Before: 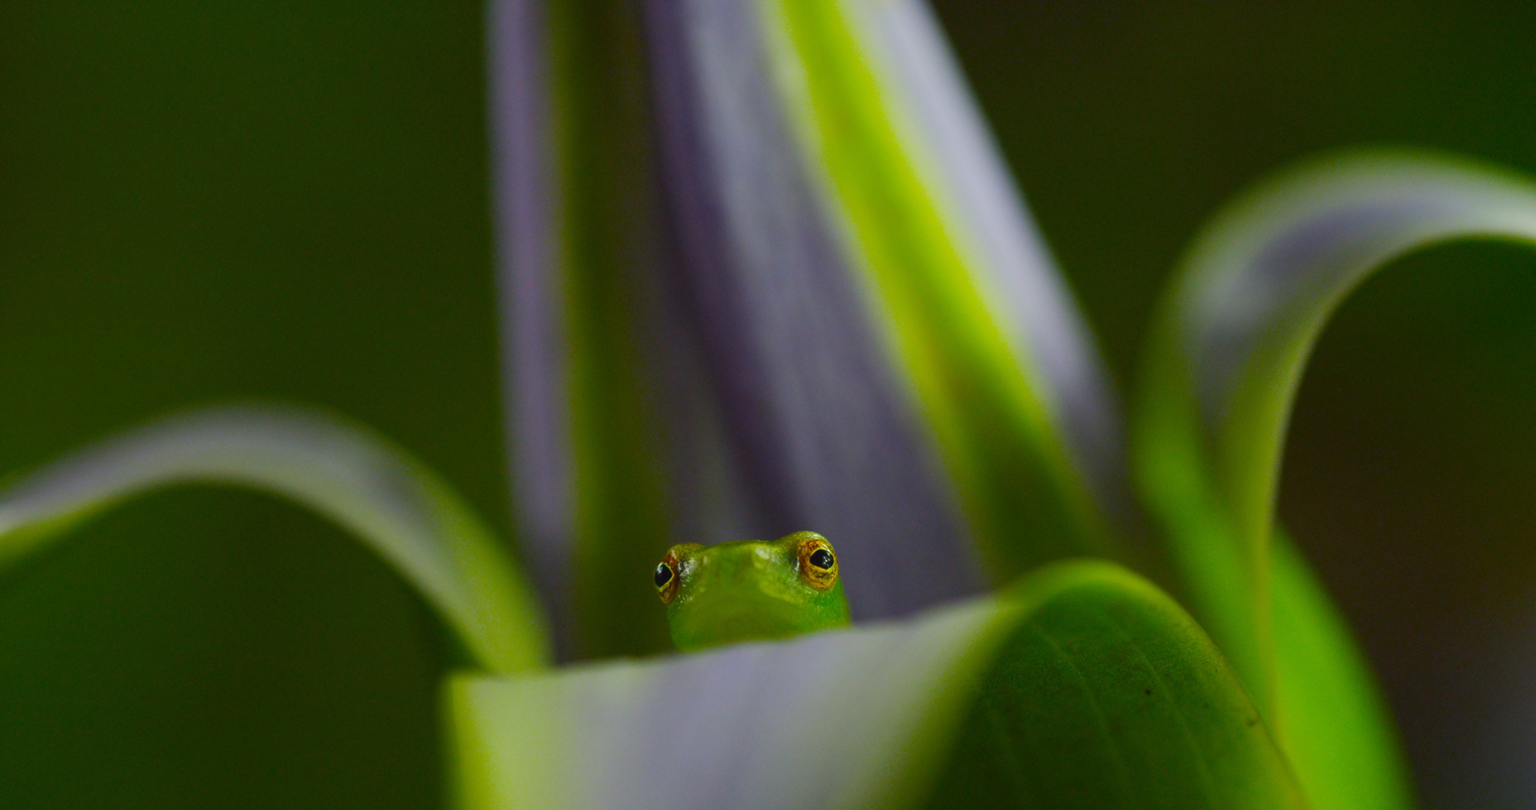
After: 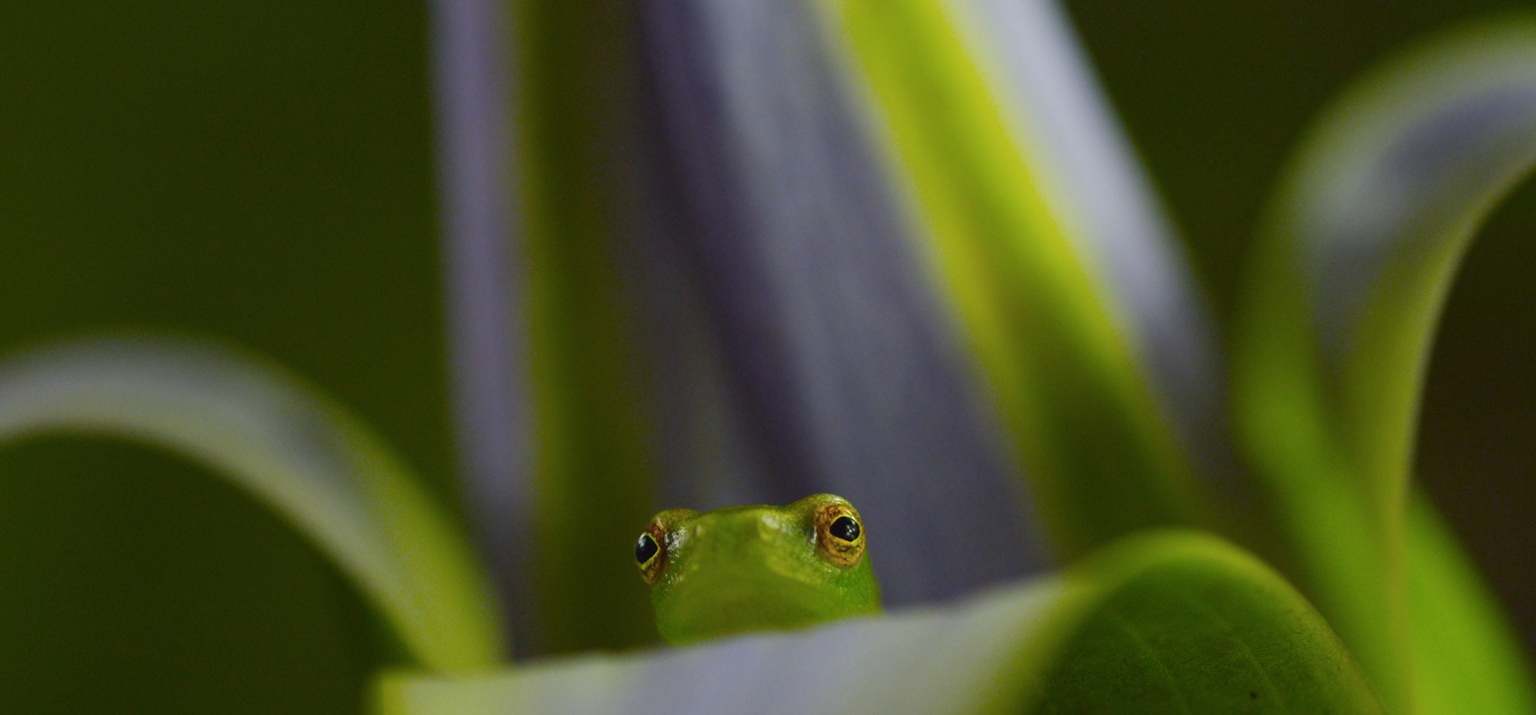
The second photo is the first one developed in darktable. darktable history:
crop: left 9.574%, top 16.959%, right 10.542%, bottom 12.402%
